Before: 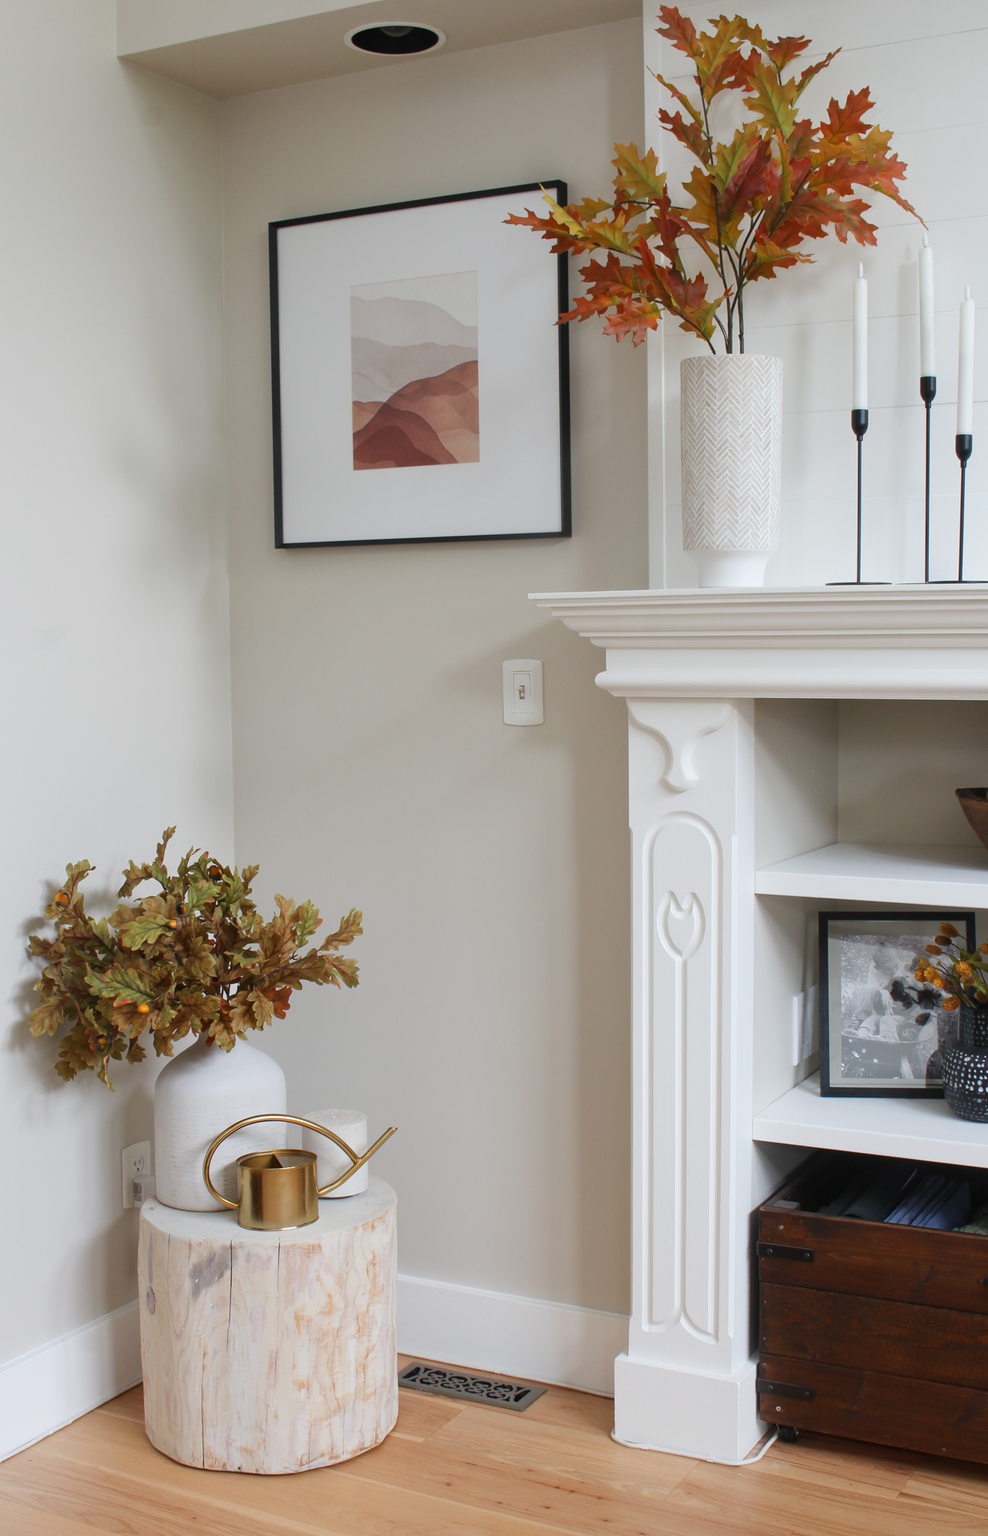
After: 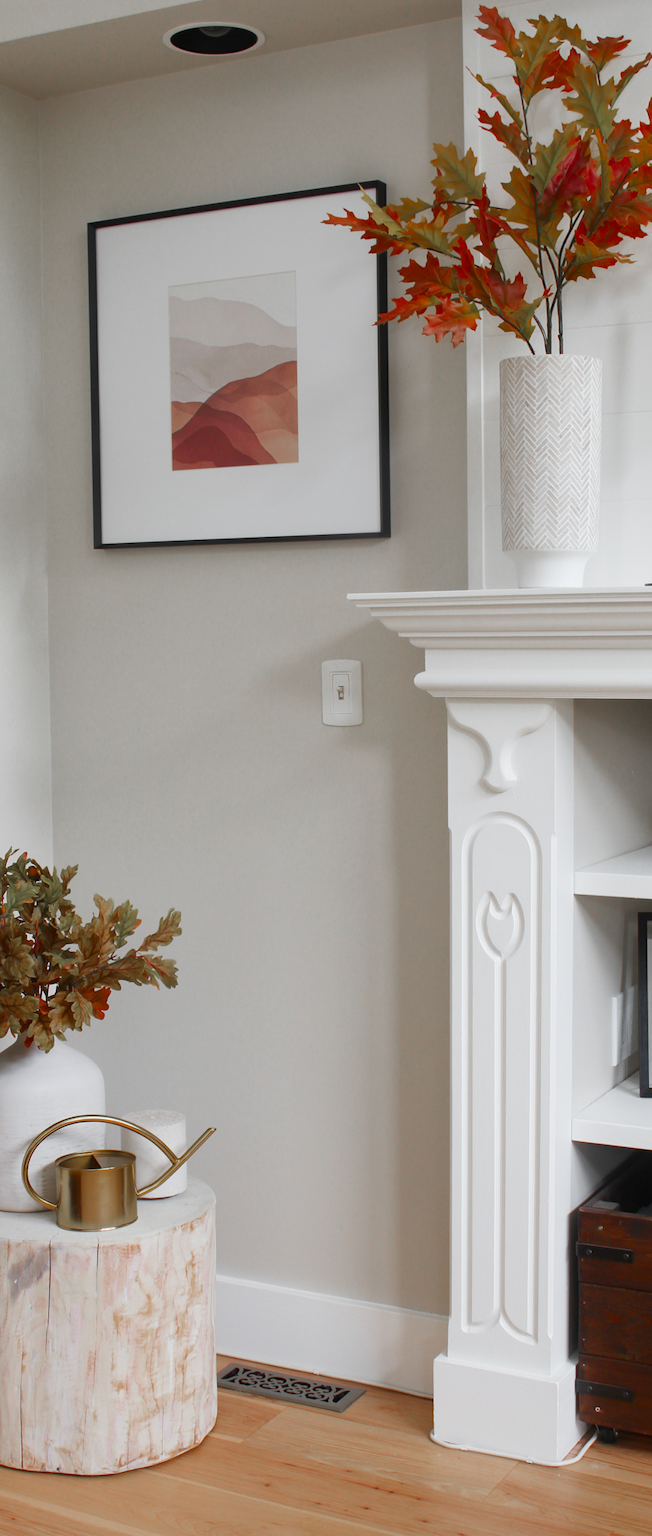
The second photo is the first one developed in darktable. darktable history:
crop and rotate: left 18.442%, right 15.508%
color zones: curves: ch0 [(0, 0.48) (0.209, 0.398) (0.305, 0.332) (0.429, 0.493) (0.571, 0.5) (0.714, 0.5) (0.857, 0.5) (1, 0.48)]; ch1 [(0, 0.736) (0.143, 0.625) (0.225, 0.371) (0.429, 0.256) (0.571, 0.241) (0.714, 0.213) (0.857, 0.48) (1, 0.736)]; ch2 [(0, 0.448) (0.143, 0.498) (0.286, 0.5) (0.429, 0.5) (0.571, 0.5) (0.714, 0.5) (0.857, 0.5) (1, 0.448)]
